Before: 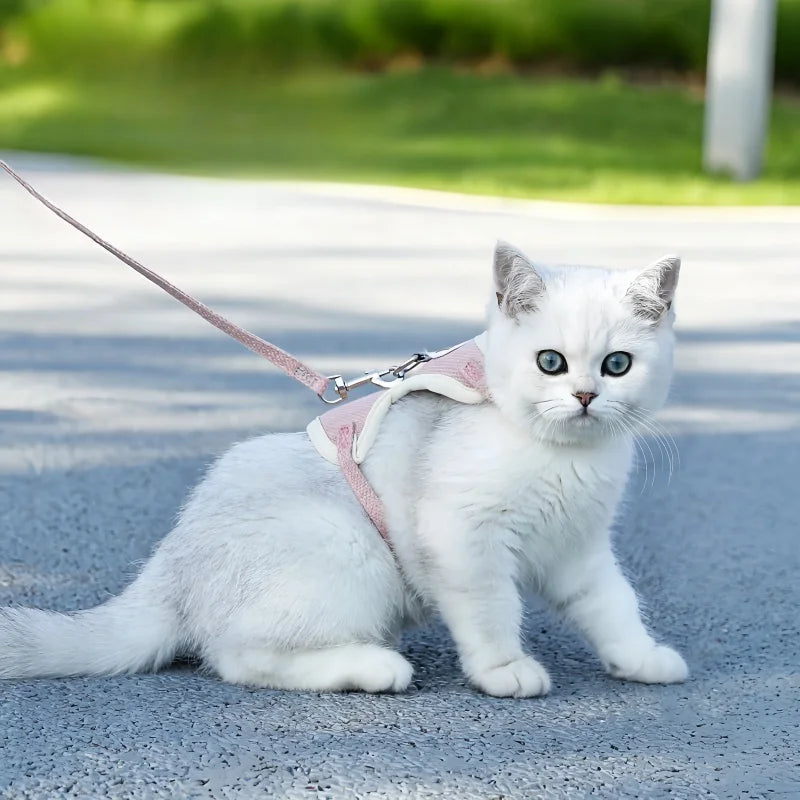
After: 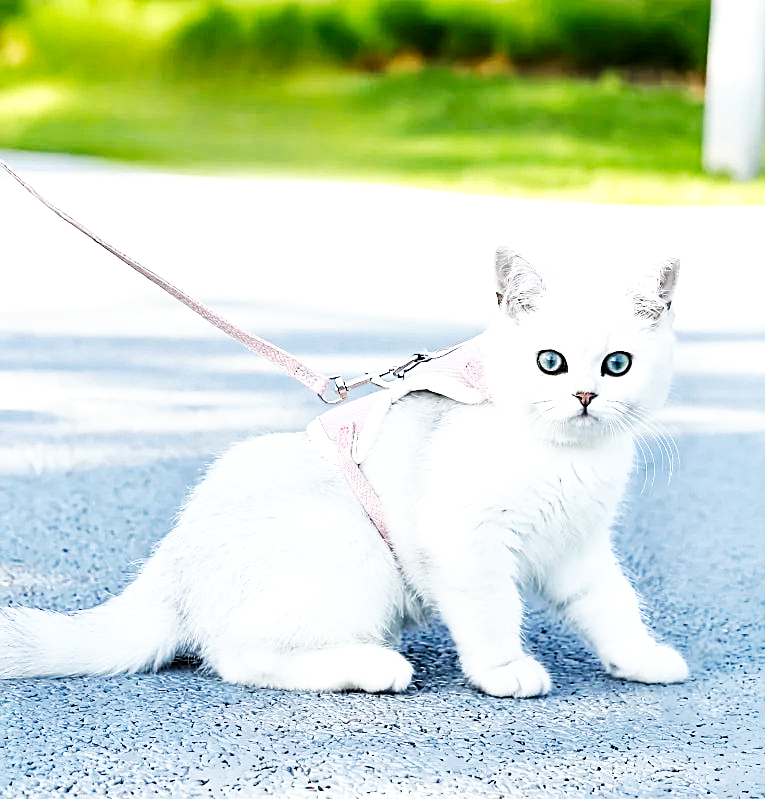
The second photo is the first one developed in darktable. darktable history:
crop: right 4.058%, bottom 0.021%
sharpen: on, module defaults
base curve: curves: ch0 [(0, 0) (0.007, 0.004) (0.027, 0.03) (0.046, 0.07) (0.207, 0.54) (0.442, 0.872) (0.673, 0.972) (1, 1)], preserve colors none
local contrast: highlights 104%, shadows 101%, detail 119%, midtone range 0.2
